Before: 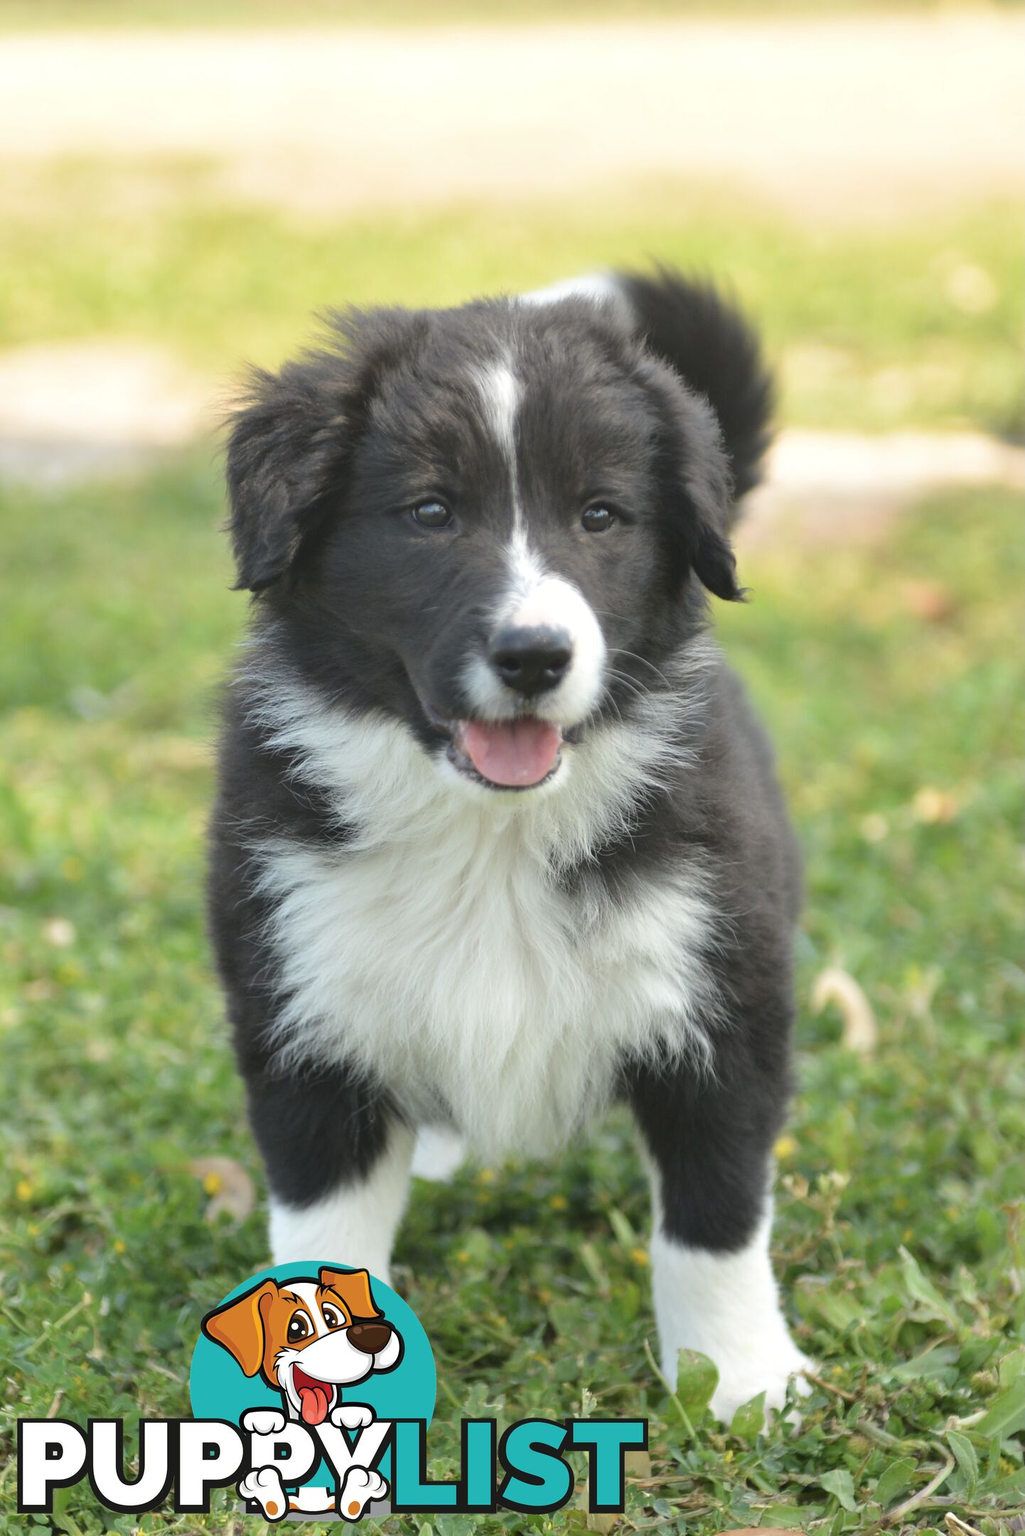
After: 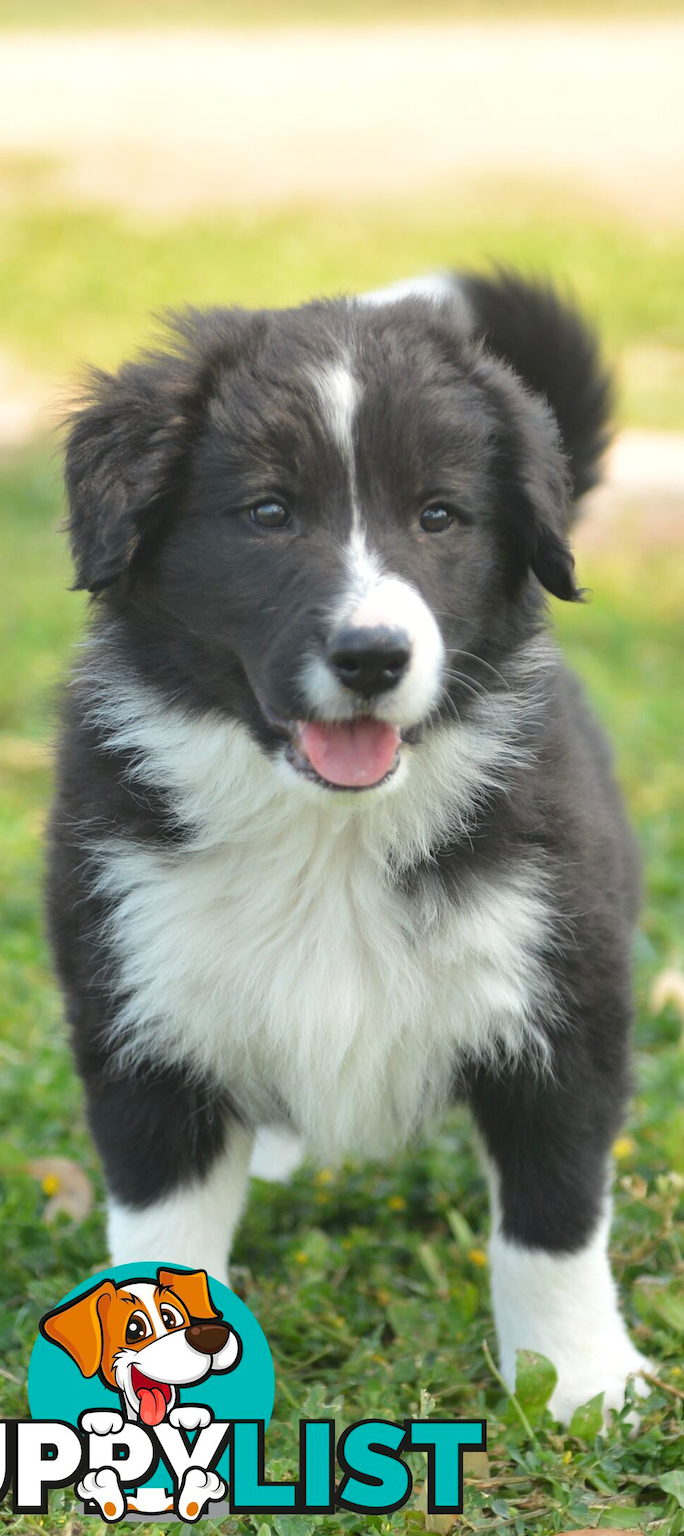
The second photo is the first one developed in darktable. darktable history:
crop and rotate: left 15.85%, right 17.401%
